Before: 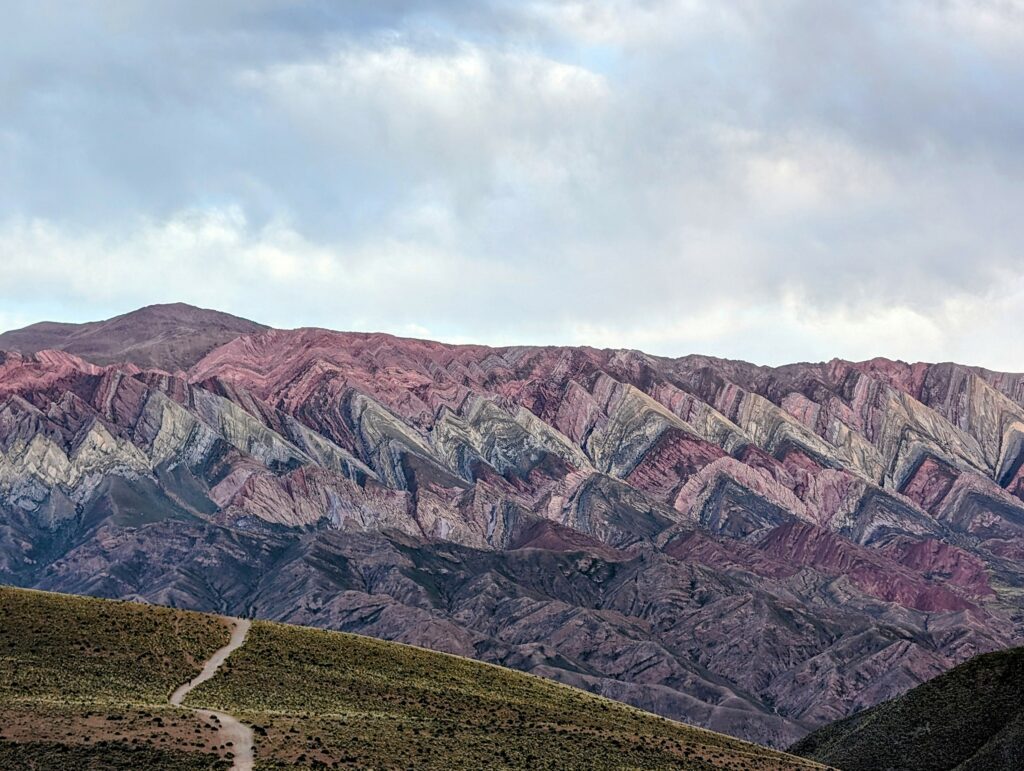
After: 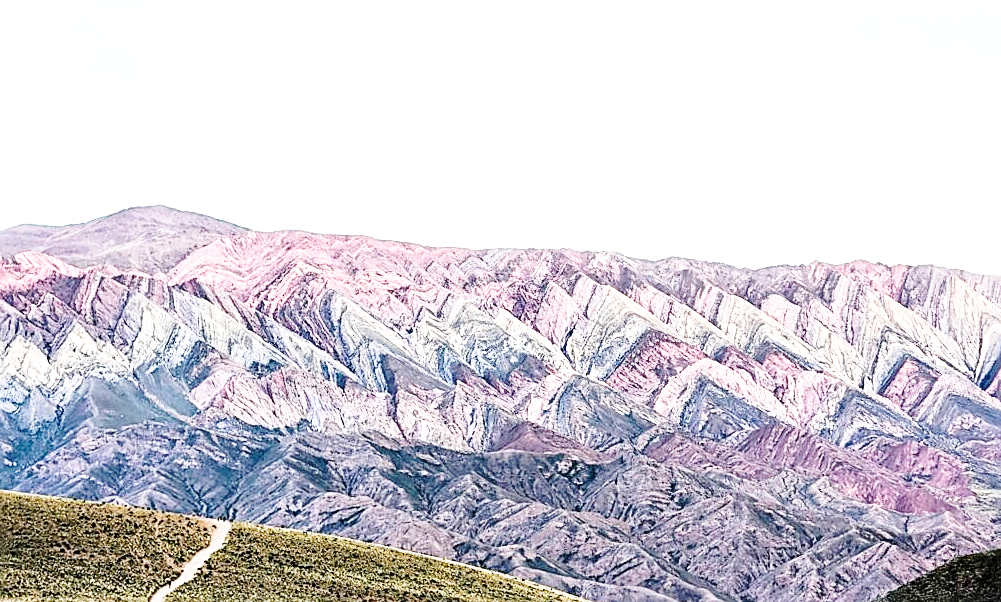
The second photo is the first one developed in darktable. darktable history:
exposure: exposure 1.2 EV, compensate highlight preservation false
sharpen: on, module defaults
crop and rotate: left 1.957%, top 12.75%, right 0.279%, bottom 9.099%
contrast brightness saturation: contrast 0.108, saturation -0.155
base curve: curves: ch0 [(0, 0) (0.032, 0.037) (0.105, 0.228) (0.435, 0.76) (0.856, 0.983) (1, 1)], preserve colors none
